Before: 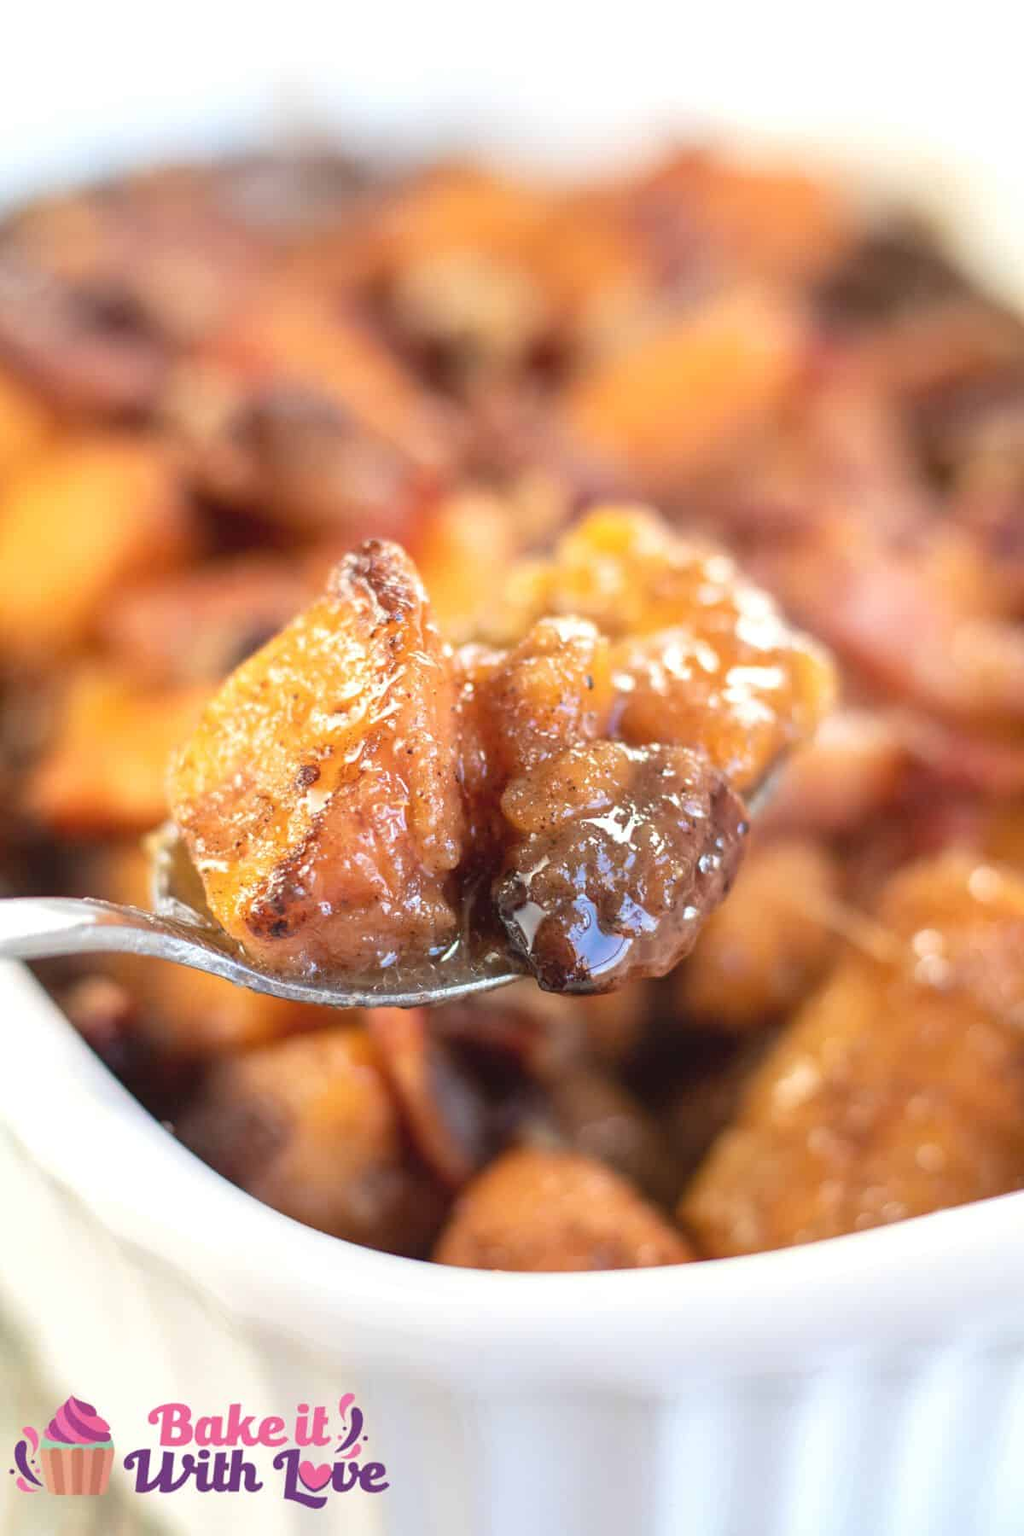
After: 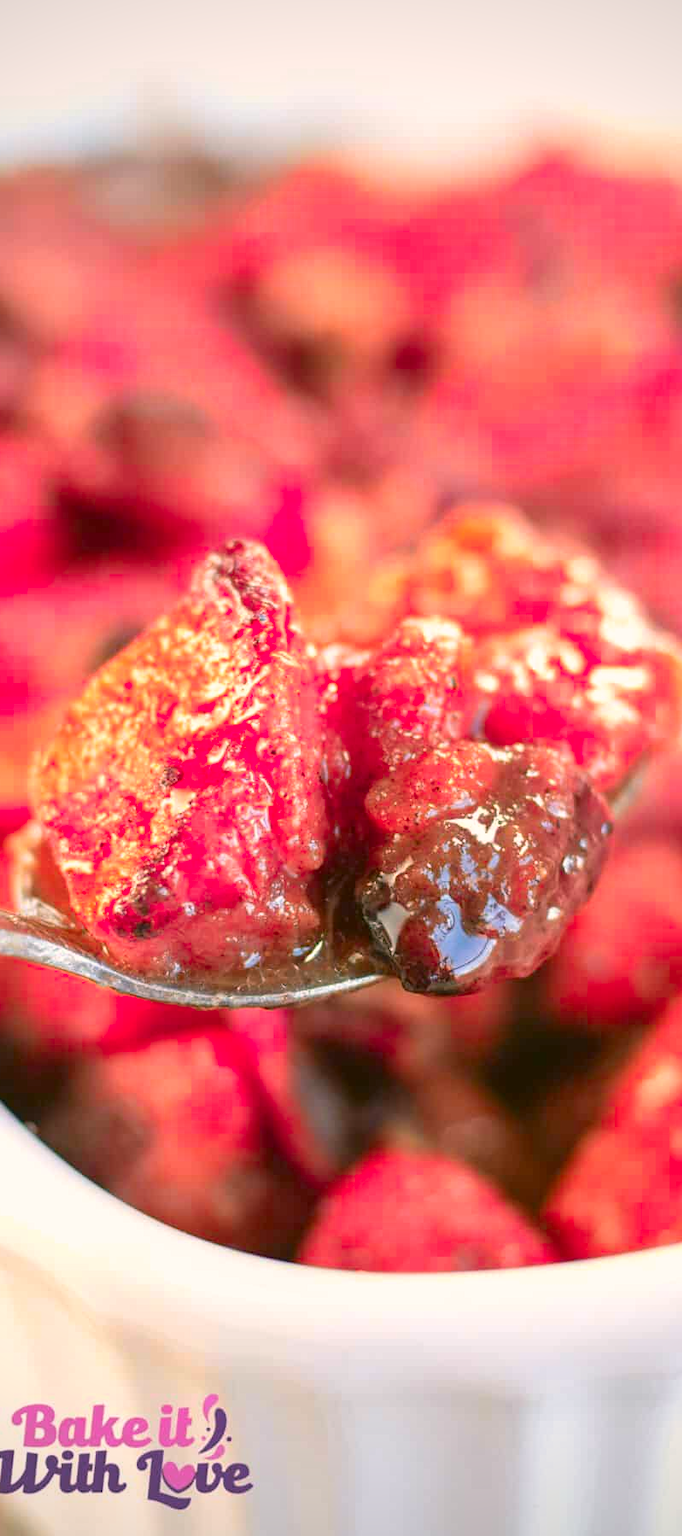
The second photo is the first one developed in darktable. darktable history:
crop and rotate: left 13.409%, right 19.924%
vignetting: on, module defaults
color zones: curves: ch1 [(0.24, 0.634) (0.75, 0.5)]; ch2 [(0.253, 0.437) (0.745, 0.491)], mix 102.12%
color correction: highlights a* 4.02, highlights b* 4.98, shadows a* -7.55, shadows b* 4.98
